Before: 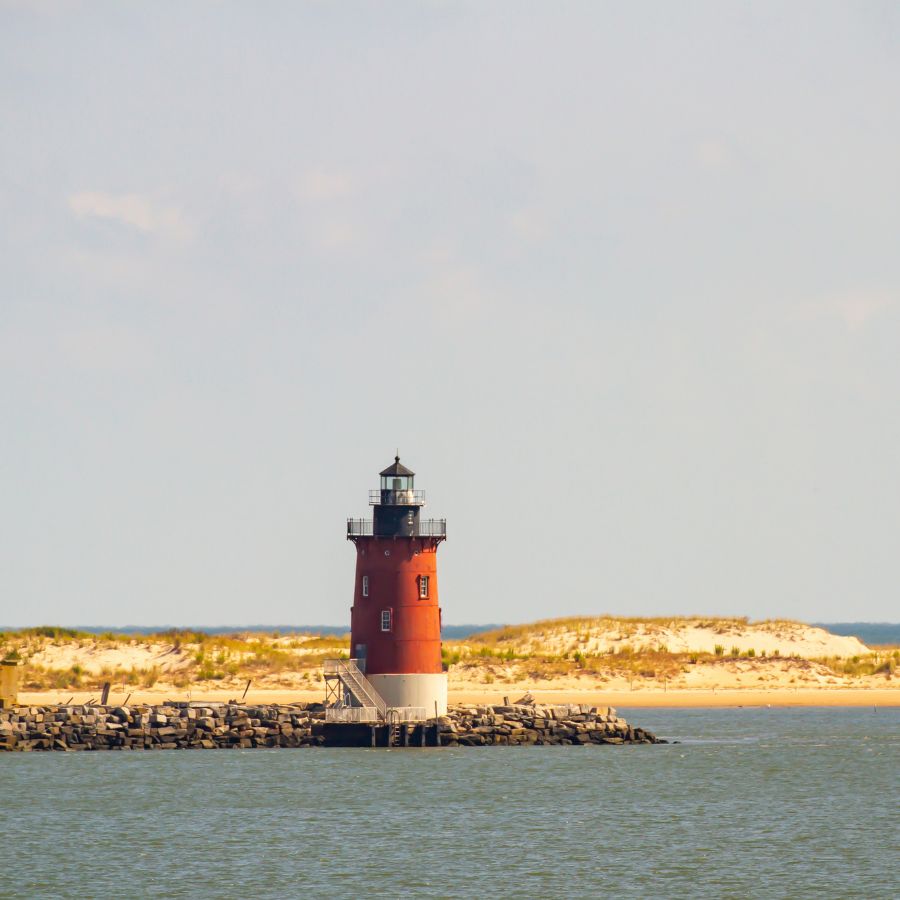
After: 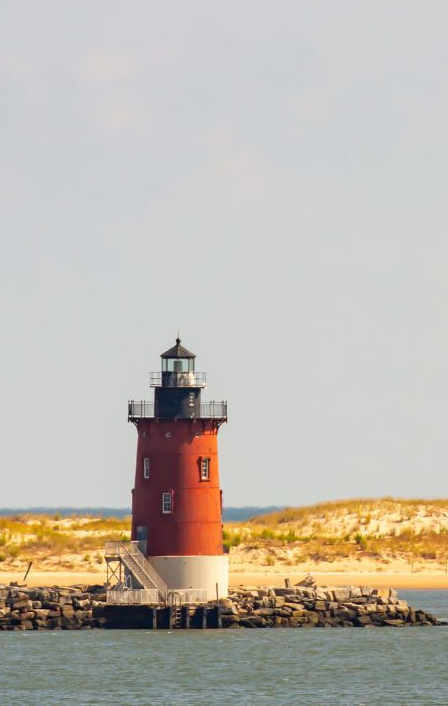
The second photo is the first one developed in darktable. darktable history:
crop and rotate: angle 0.018°, left 24.327%, top 13.169%, right 25.814%, bottom 8.334%
